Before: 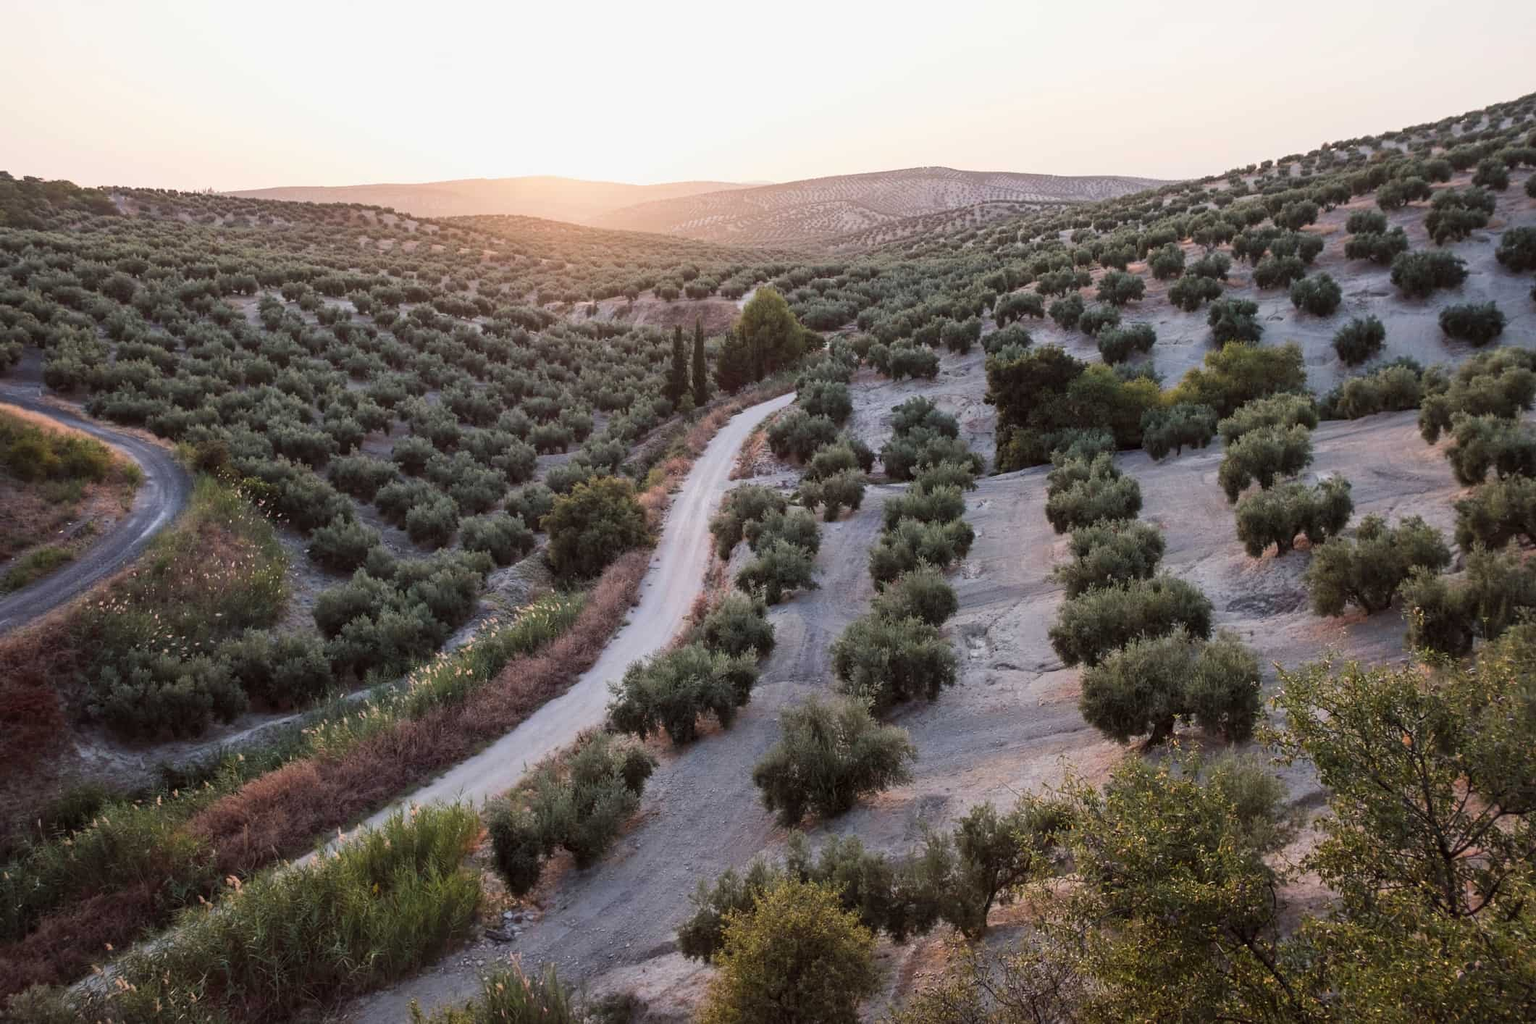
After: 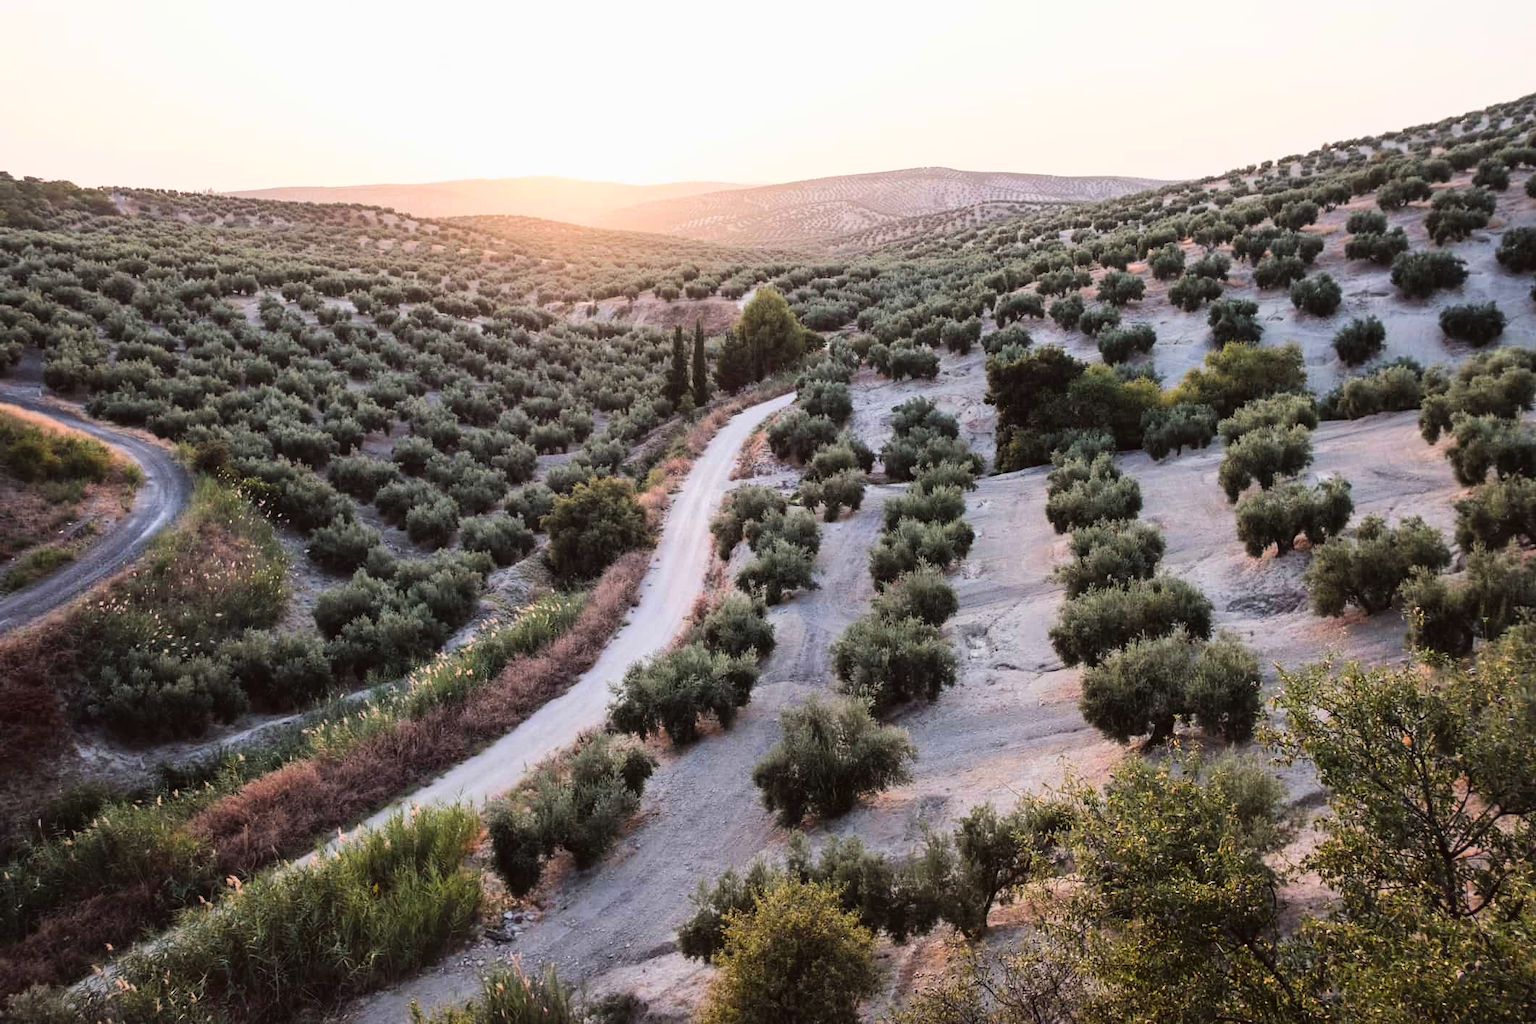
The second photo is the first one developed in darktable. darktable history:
tone curve: curves: ch0 [(0, 0.023) (0.087, 0.065) (0.184, 0.168) (0.45, 0.54) (0.57, 0.683) (0.722, 0.825) (0.877, 0.948) (1, 1)]; ch1 [(0, 0) (0.388, 0.369) (0.44, 0.44) (0.489, 0.481) (0.534, 0.551) (0.657, 0.659) (1, 1)]; ch2 [(0, 0) (0.353, 0.317) (0.408, 0.427) (0.472, 0.46) (0.5, 0.496) (0.537, 0.539) (0.576, 0.592) (0.625, 0.631) (1, 1)], color space Lab, linked channels, preserve colors none
